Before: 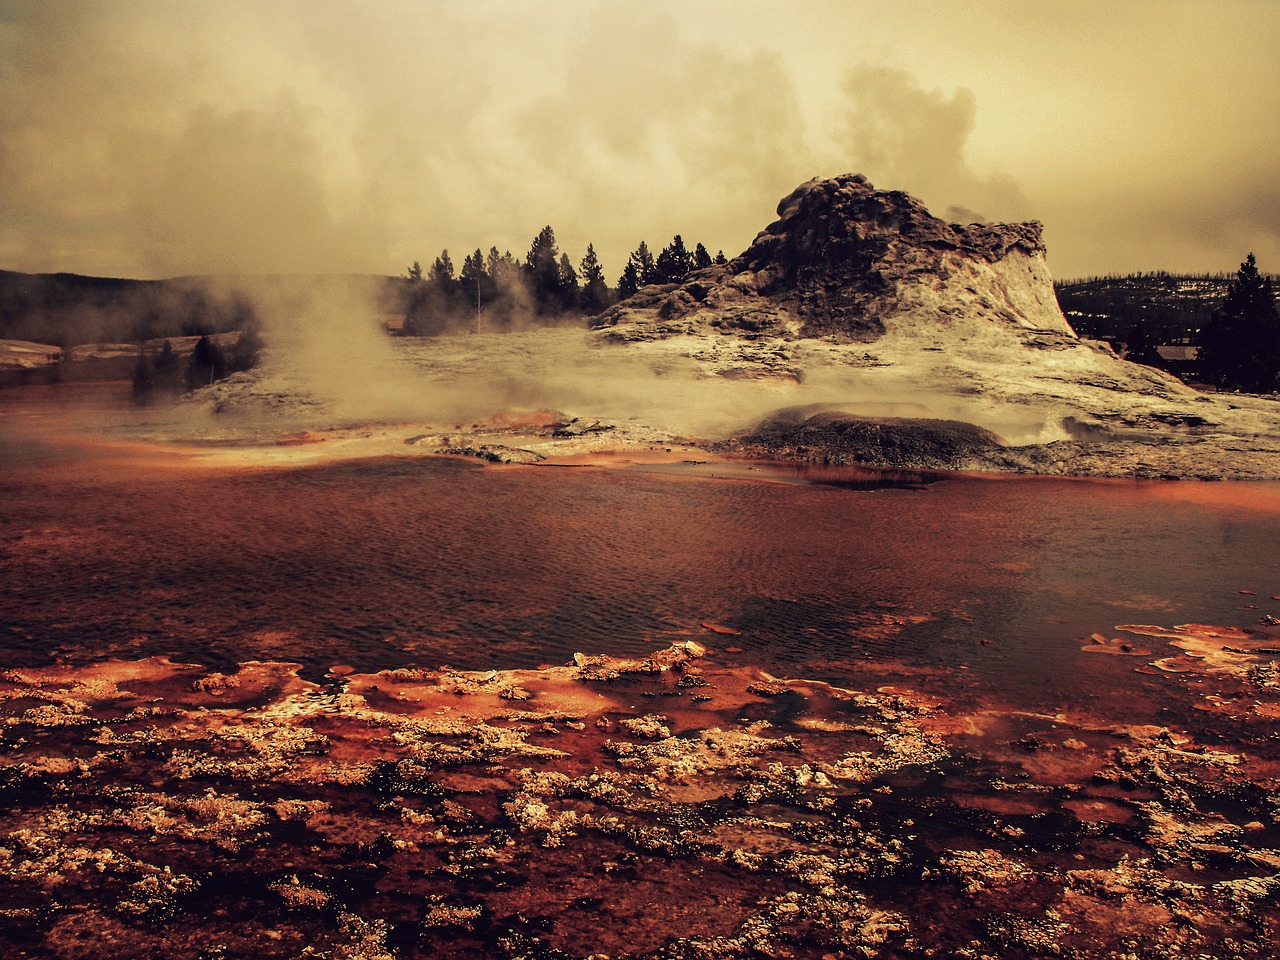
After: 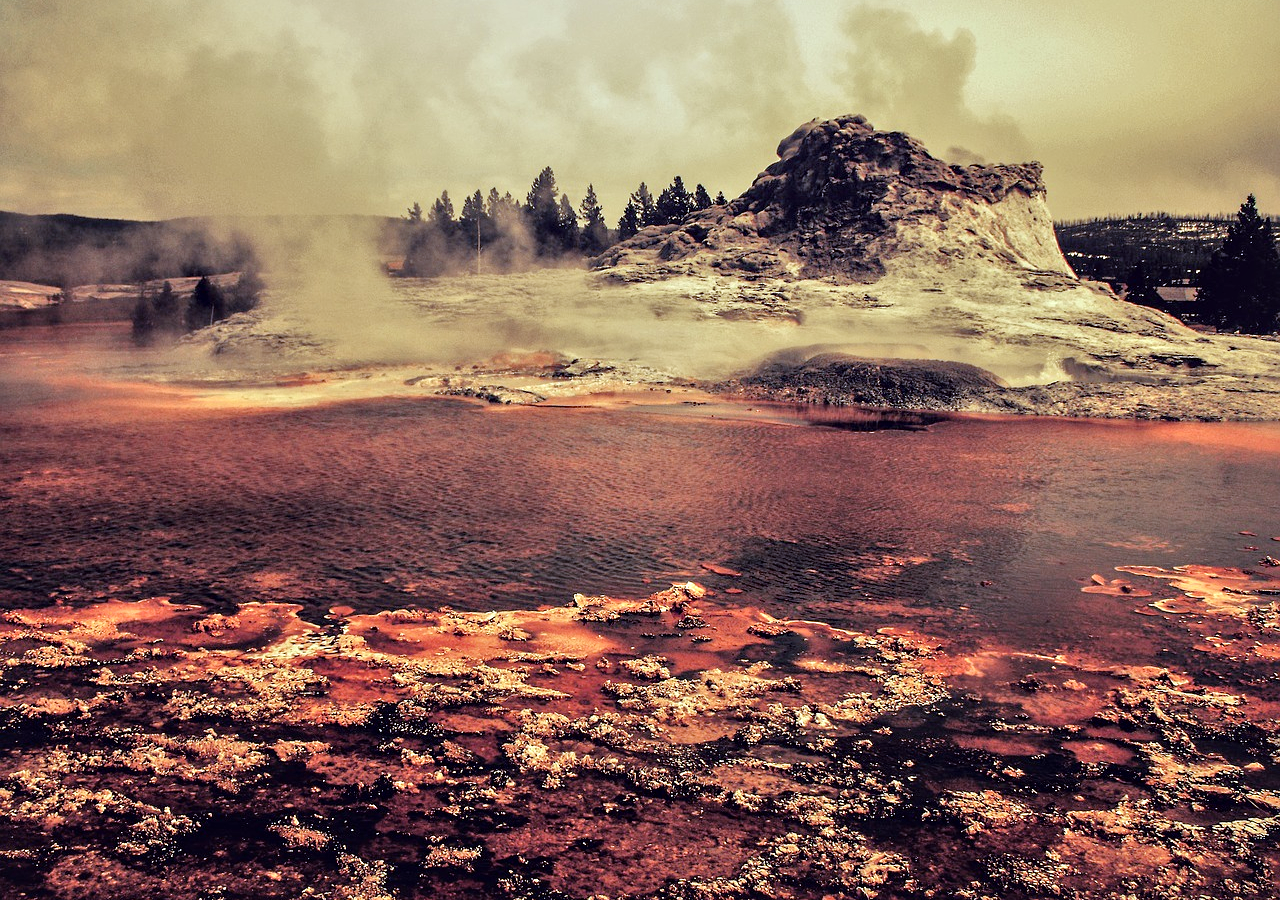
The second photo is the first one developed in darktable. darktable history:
white balance: red 0.926, green 1.003, blue 1.133
crop and rotate: top 6.25%
local contrast: mode bilateral grid, contrast 30, coarseness 25, midtone range 0.2
sharpen: radius 5.325, amount 0.312, threshold 26.433
tone equalizer: -7 EV 0.15 EV, -6 EV 0.6 EV, -5 EV 1.15 EV, -4 EV 1.33 EV, -3 EV 1.15 EV, -2 EV 0.6 EV, -1 EV 0.15 EV, mask exposure compensation -0.5 EV
